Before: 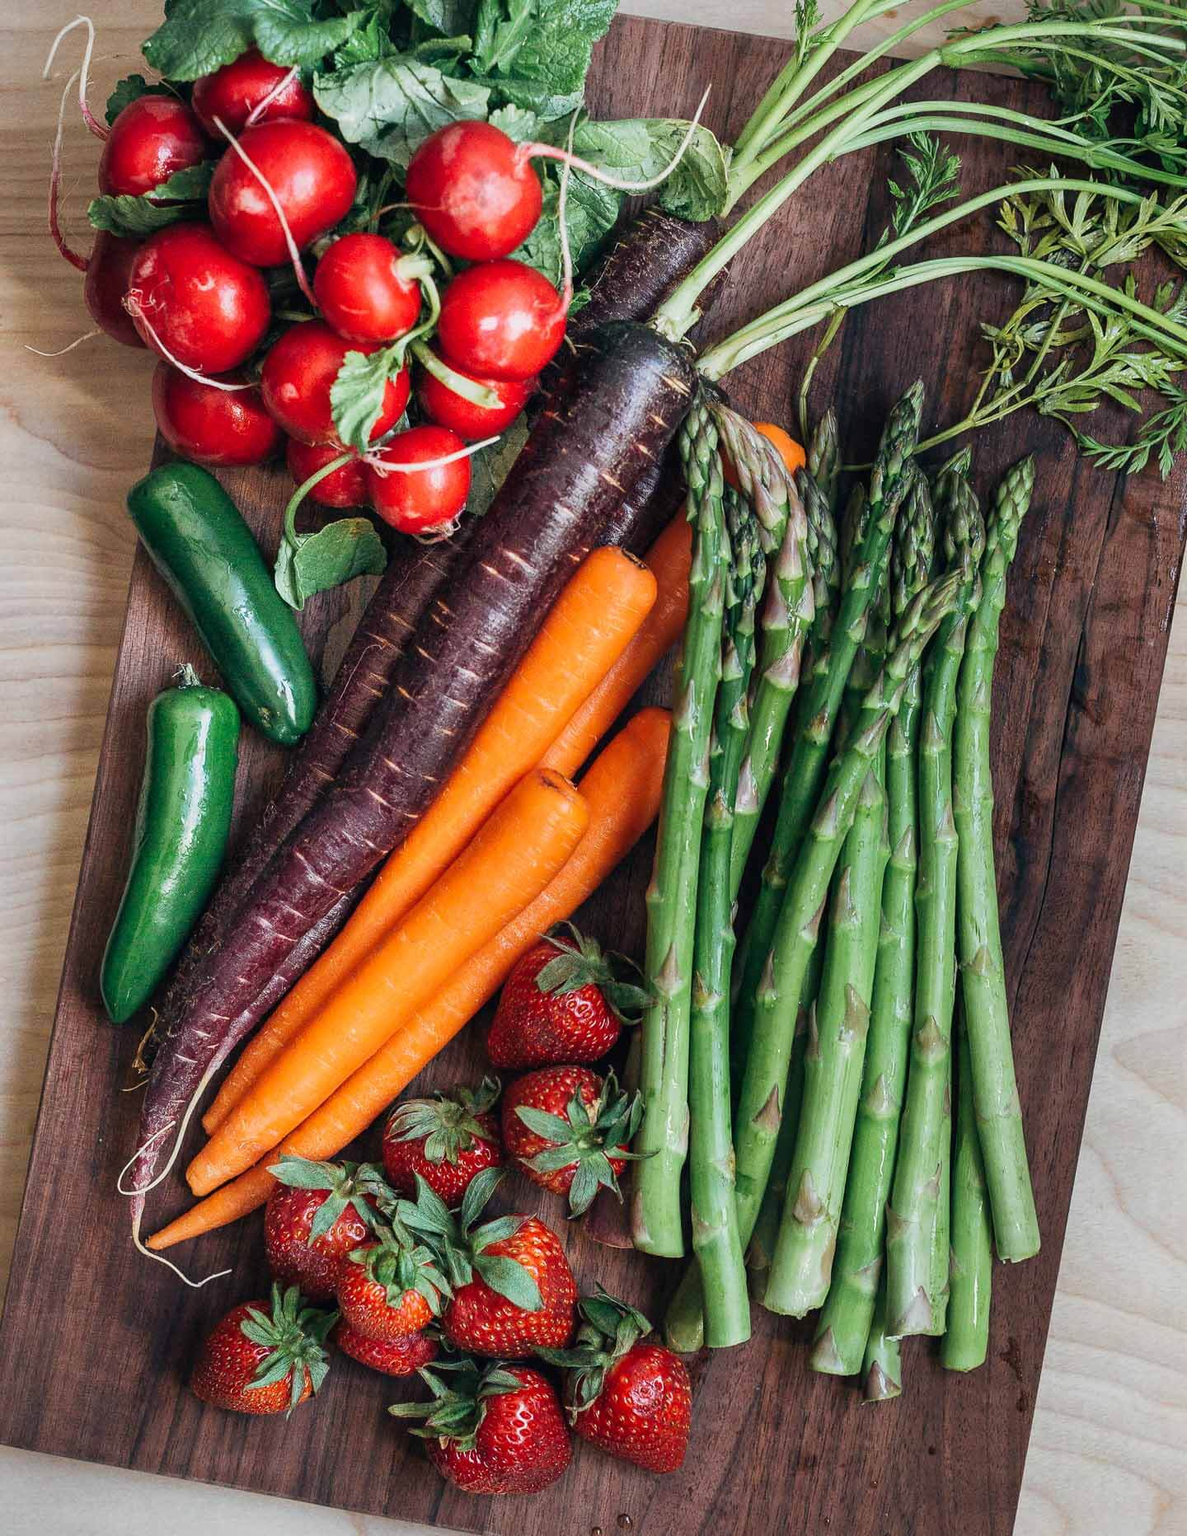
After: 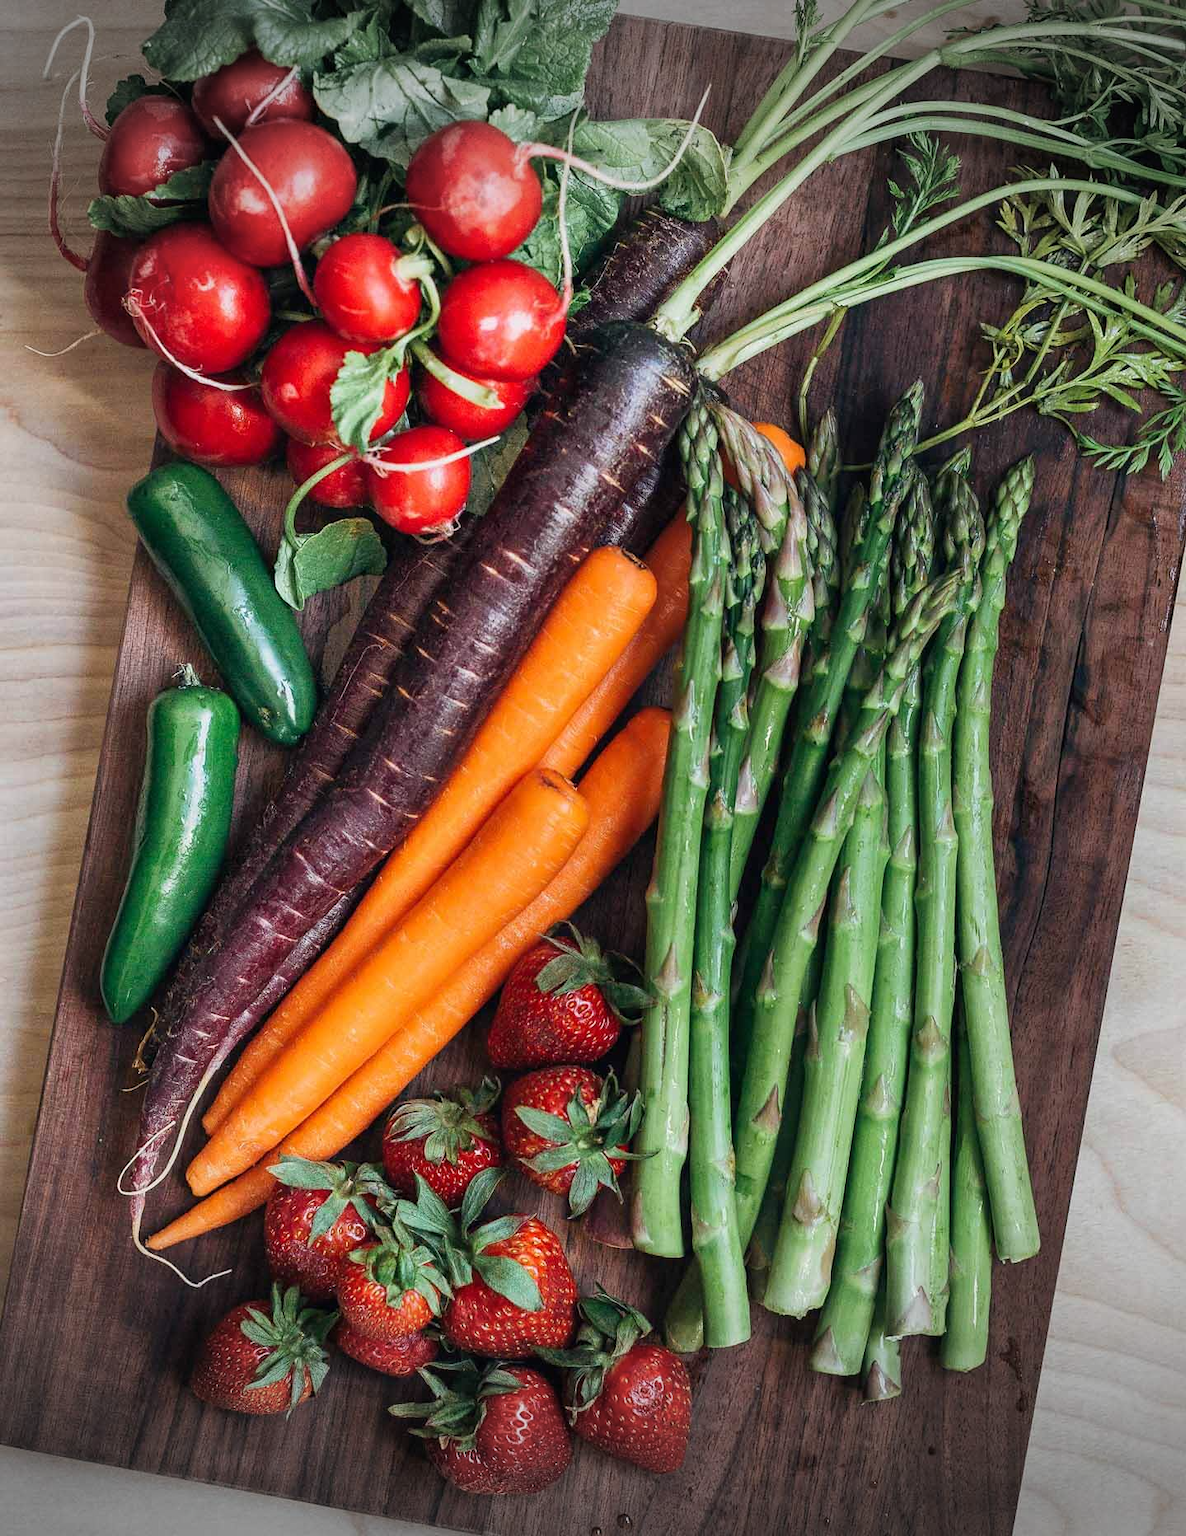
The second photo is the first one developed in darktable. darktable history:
vignetting: fall-off start 100.87%, width/height ratio 1.321
color correction: highlights b* 0.068
